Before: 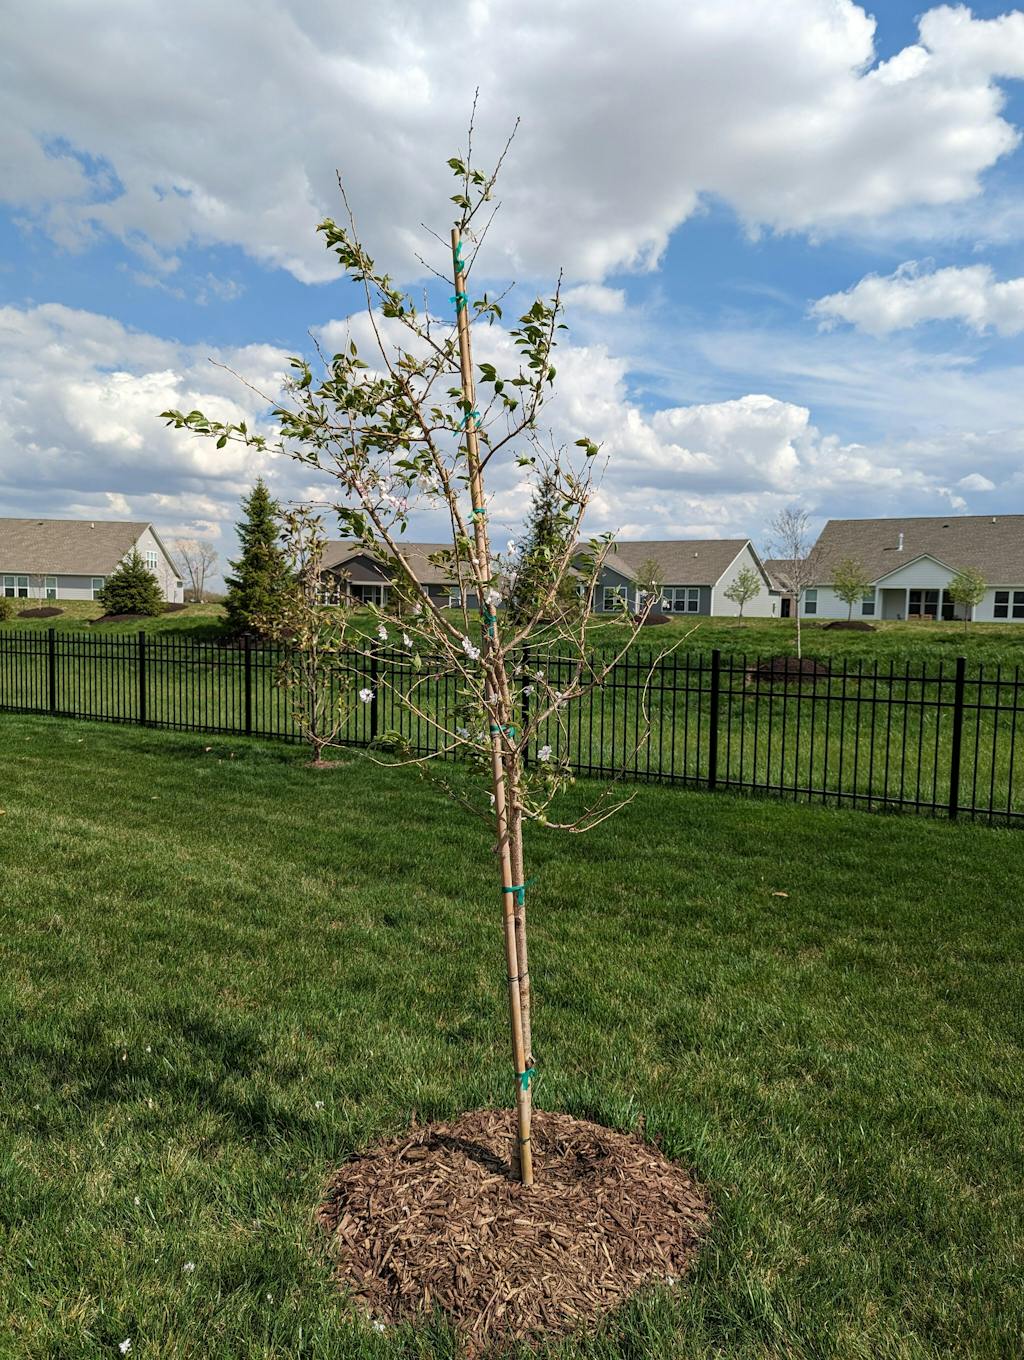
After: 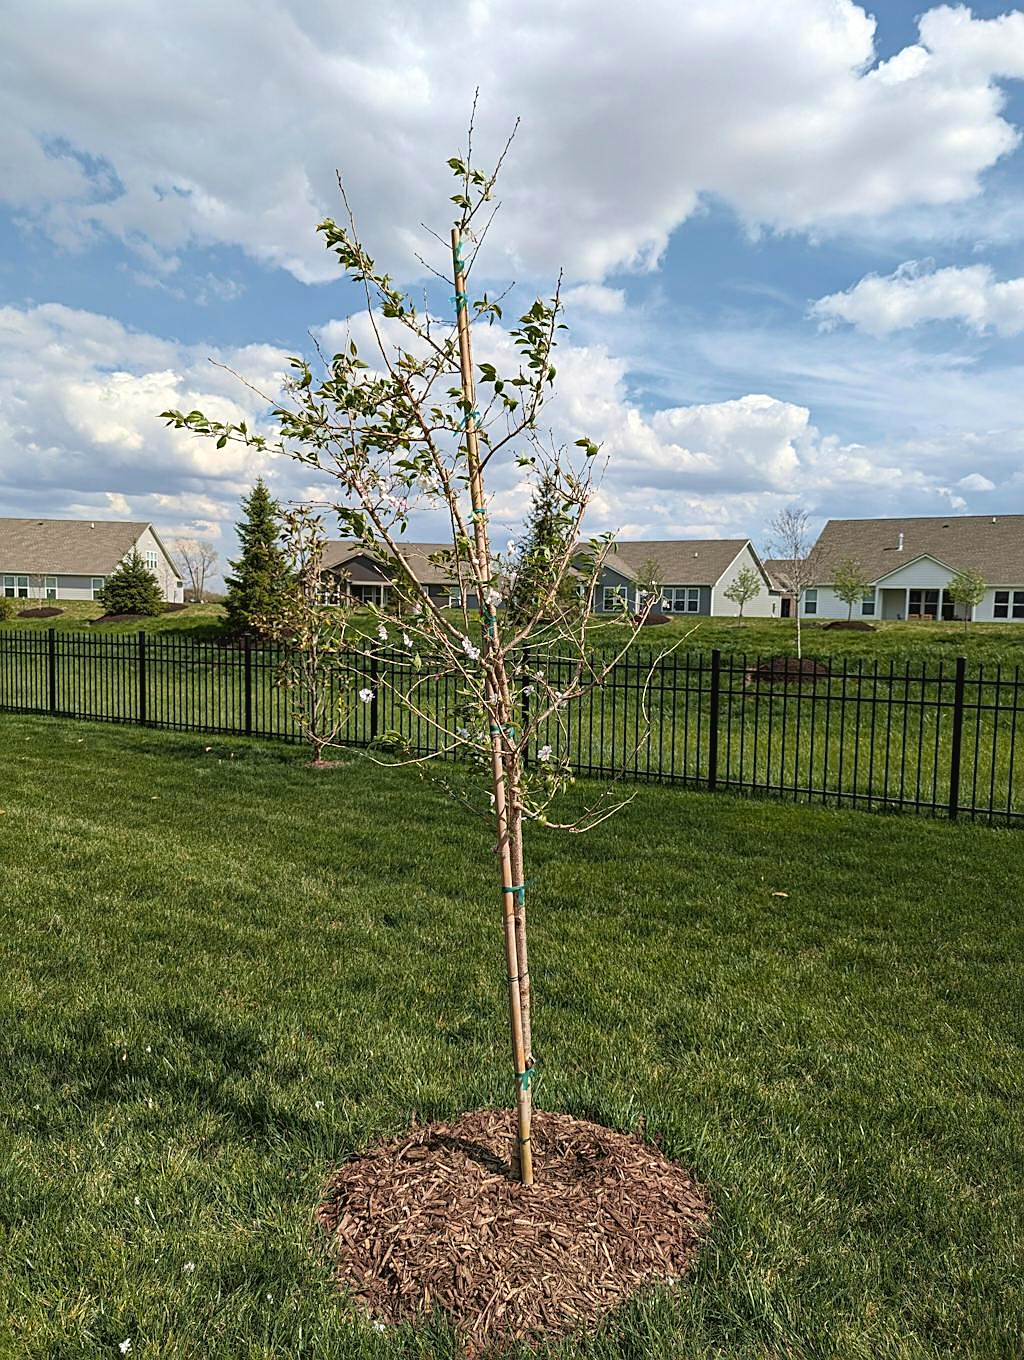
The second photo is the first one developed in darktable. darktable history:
tone equalizer: on, module defaults
sharpen: on, module defaults
tone curve: curves: ch0 [(0, 0.024) (0.119, 0.146) (0.474, 0.485) (0.718, 0.739) (0.817, 0.839) (1, 0.998)]; ch1 [(0, 0) (0.377, 0.416) (0.439, 0.451) (0.477, 0.477) (0.501, 0.503) (0.538, 0.544) (0.58, 0.602) (0.664, 0.676) (0.783, 0.804) (1, 1)]; ch2 [(0, 0) (0.38, 0.405) (0.463, 0.456) (0.498, 0.497) (0.524, 0.535) (0.578, 0.576) (0.648, 0.665) (1, 1)], color space Lab, independent channels, preserve colors none
